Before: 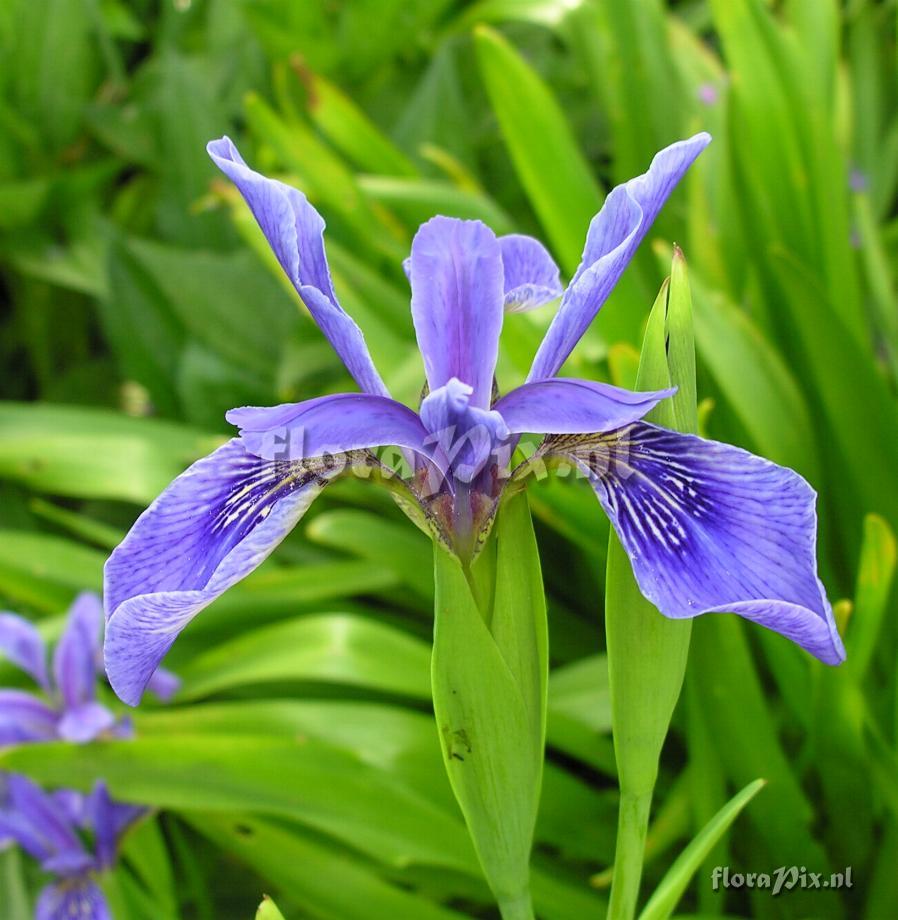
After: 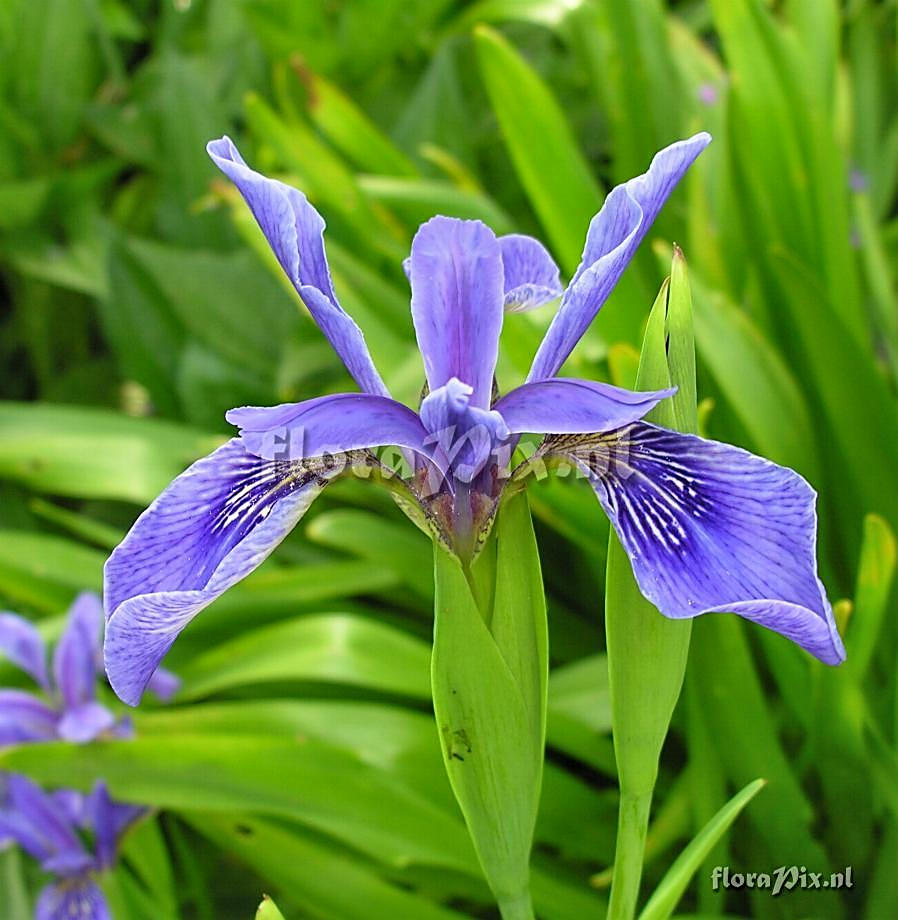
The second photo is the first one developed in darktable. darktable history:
shadows and highlights: shadows 59.6, soften with gaussian
sharpen: on, module defaults
